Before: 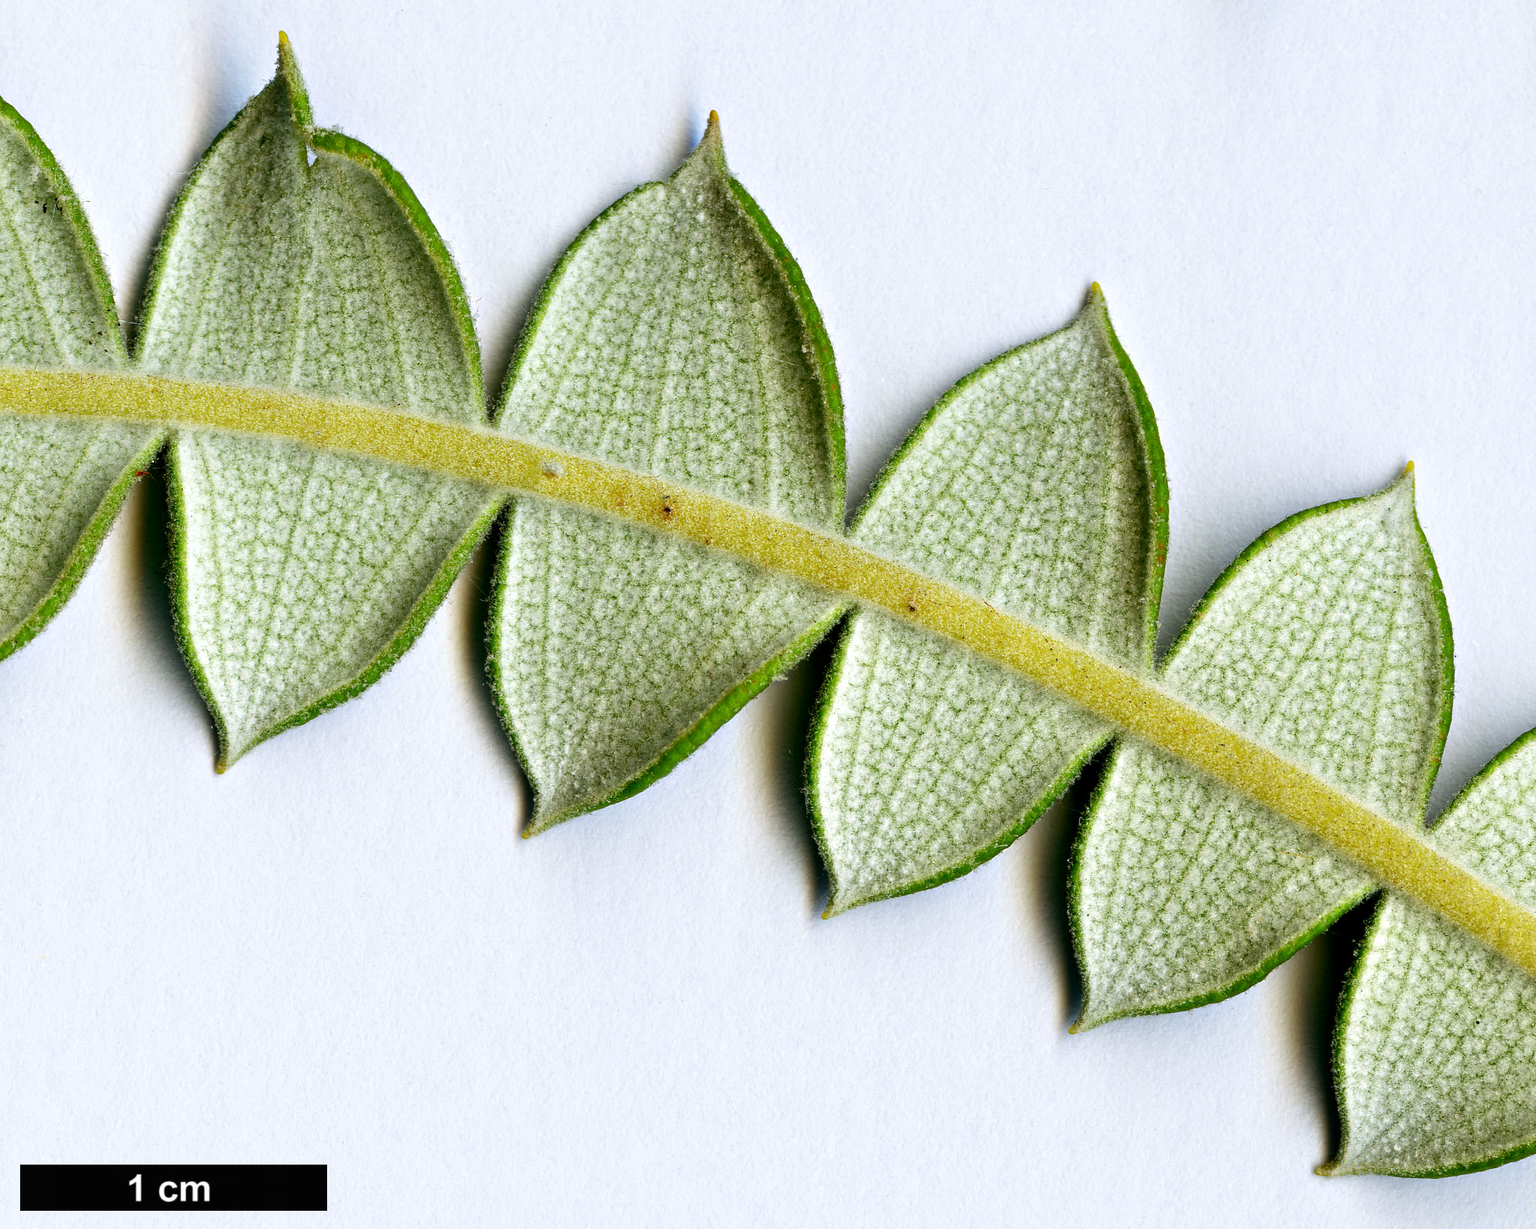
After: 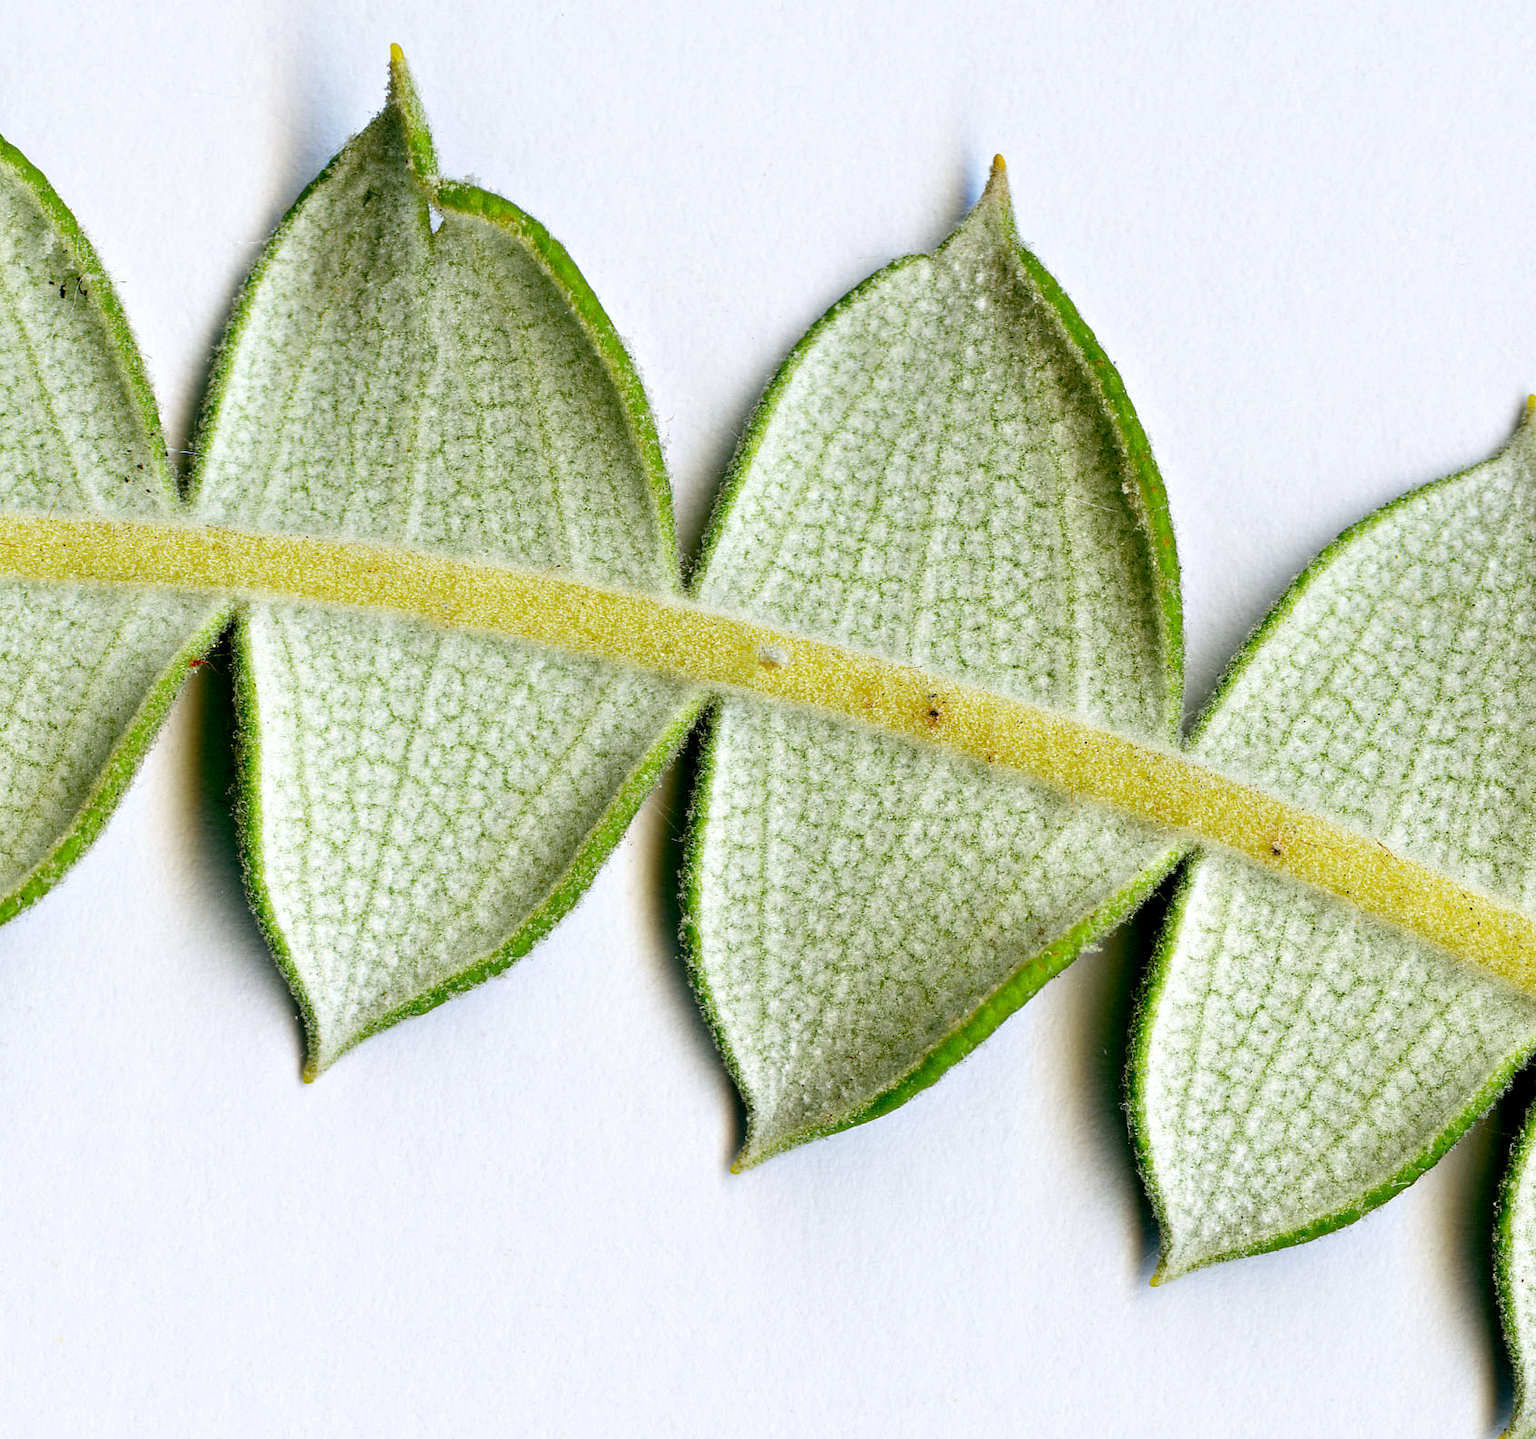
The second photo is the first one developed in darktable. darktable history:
crop: right 28.499%, bottom 16.246%
